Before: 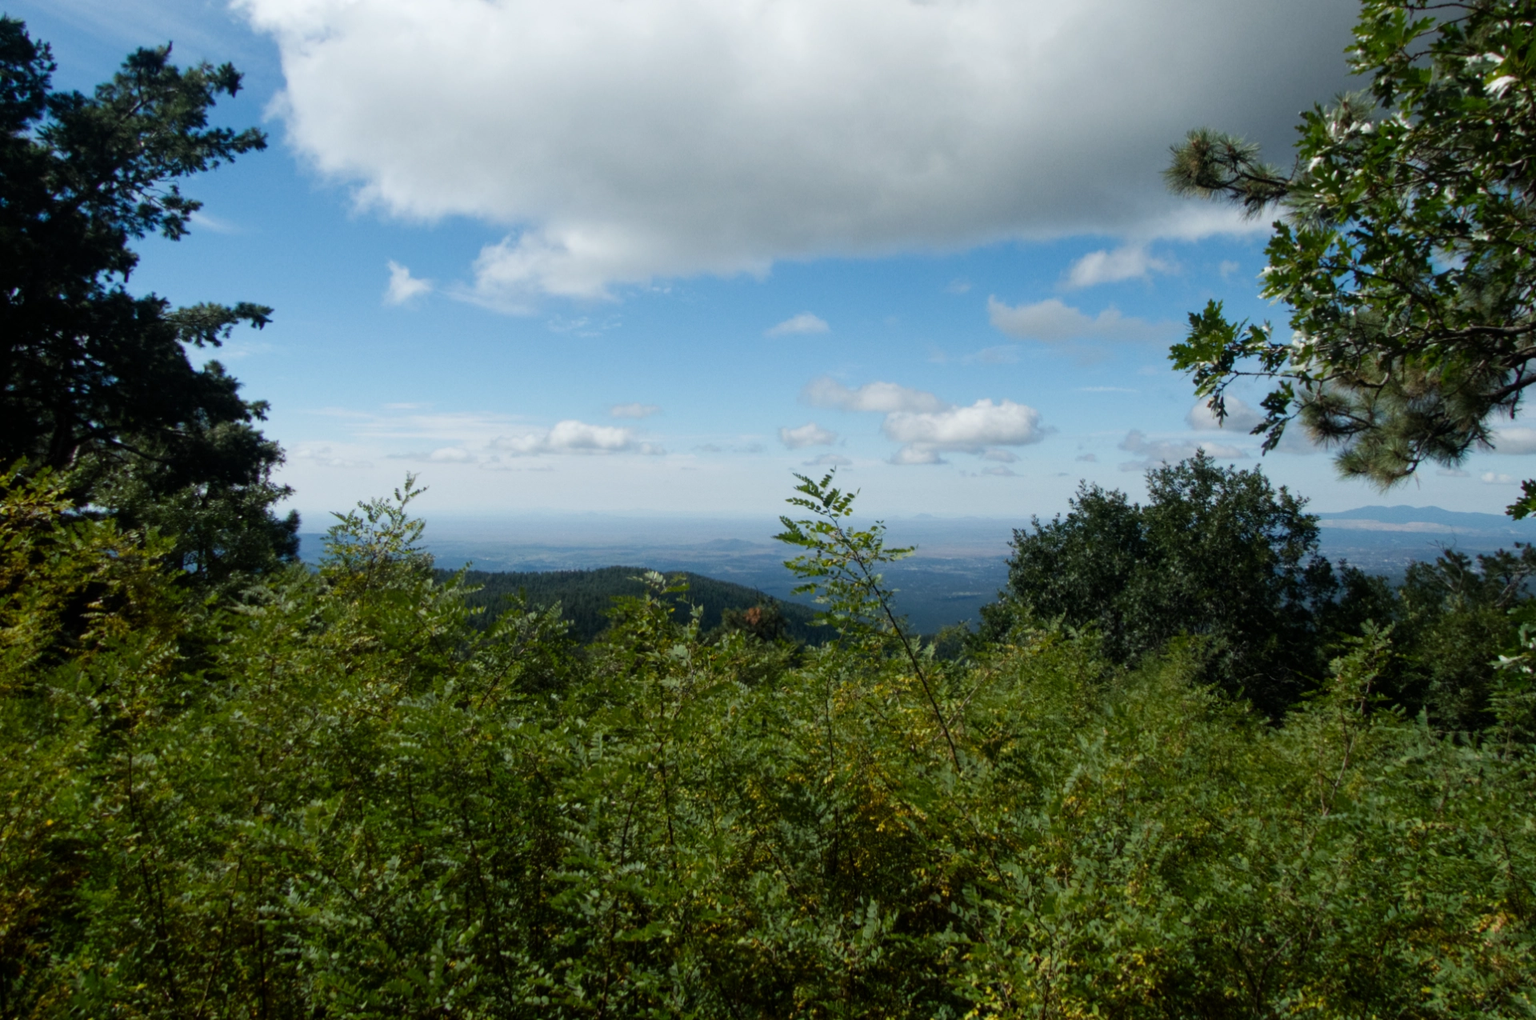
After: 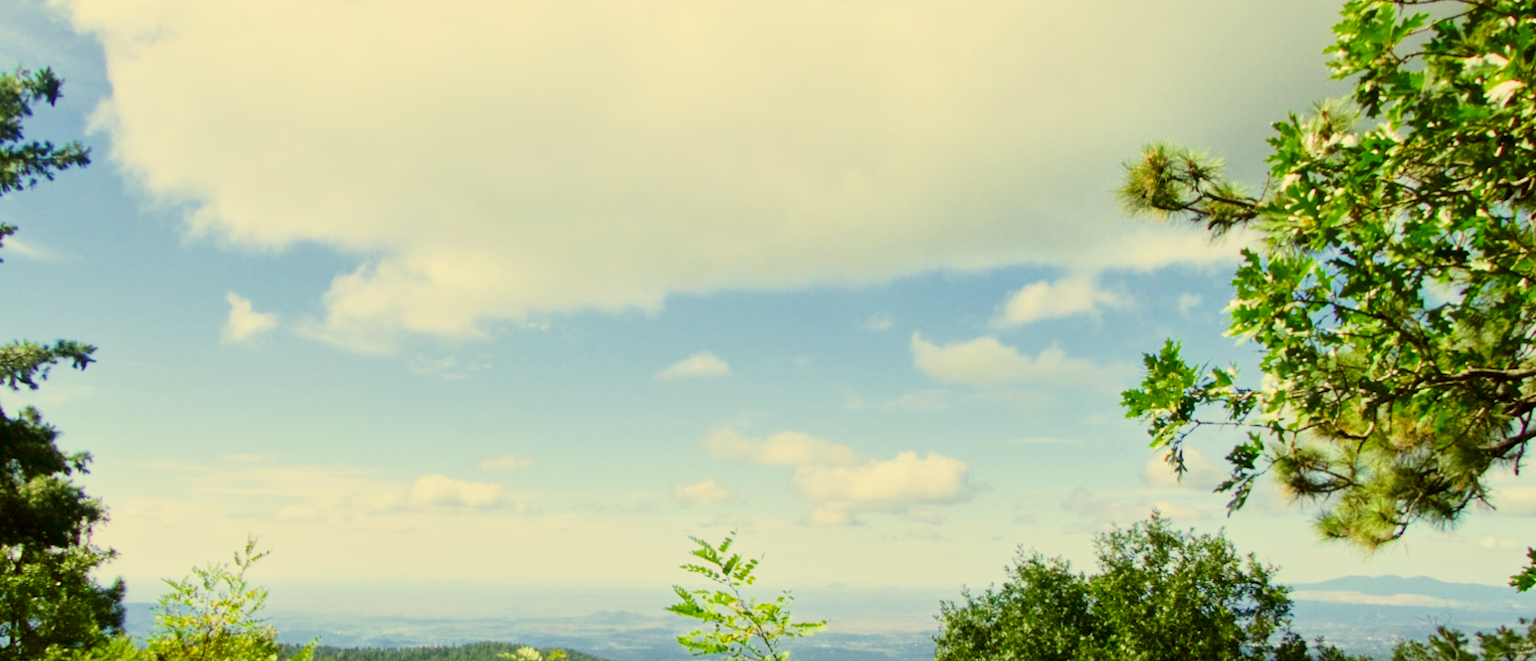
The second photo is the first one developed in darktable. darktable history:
contrast brightness saturation: contrast 0.21, brightness -0.11, saturation 0.21
crop and rotate: left 11.812%, bottom 42.776%
tone equalizer: -8 EV -0.002 EV, -7 EV 0.005 EV, -6 EV -0.008 EV, -5 EV 0.007 EV, -4 EV -0.042 EV, -3 EV -0.233 EV, -2 EV -0.662 EV, -1 EV -0.983 EV, +0 EV -0.969 EV, smoothing diameter 2%, edges refinement/feathering 20, mask exposure compensation -1.57 EV, filter diffusion 5
rotate and perspective: rotation 0.192°, lens shift (horizontal) -0.015, crop left 0.005, crop right 0.996, crop top 0.006, crop bottom 0.99
color correction: highlights a* 0.162, highlights b* 29.53, shadows a* -0.162, shadows b* 21.09
filmic rgb: middle gray luminance 2.5%, black relative exposure -10 EV, white relative exposure 7 EV, threshold 6 EV, dynamic range scaling 10%, target black luminance 0%, hardness 3.19, latitude 44.39%, contrast 0.682, highlights saturation mix 5%, shadows ↔ highlights balance 13.63%, add noise in highlights 0, color science v3 (2019), use custom middle-gray values true, iterations of high-quality reconstruction 0, contrast in highlights soft, enable highlight reconstruction true
